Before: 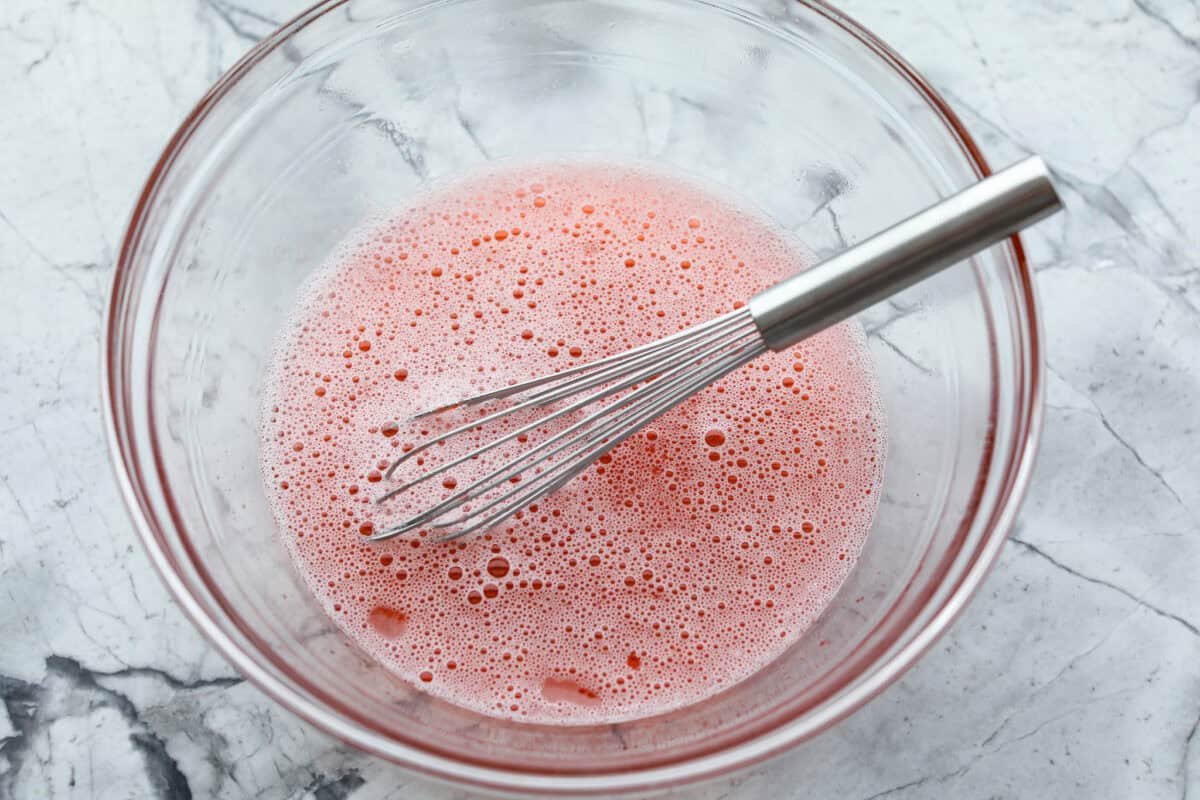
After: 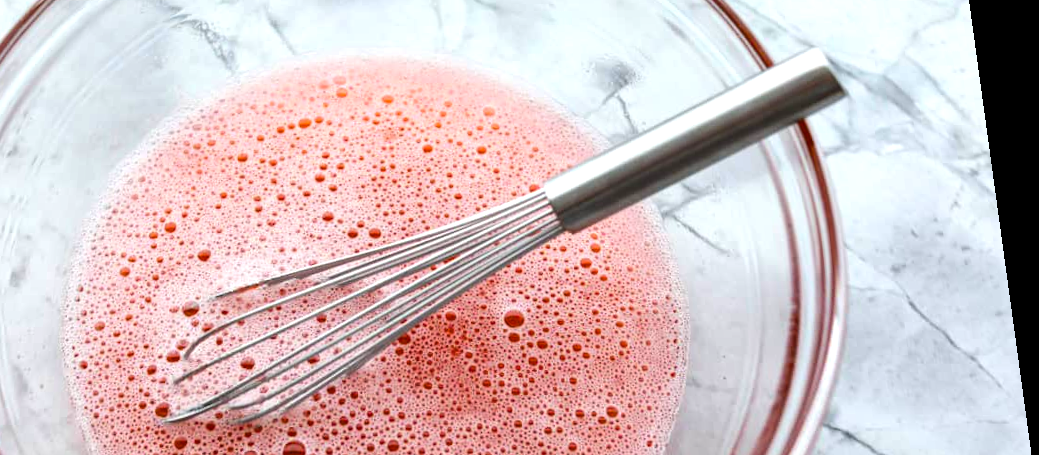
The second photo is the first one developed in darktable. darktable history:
crop: left 18.38%, top 11.092%, right 2.134%, bottom 33.217%
rotate and perspective: rotation 0.128°, lens shift (vertical) -0.181, lens shift (horizontal) -0.044, shear 0.001, automatic cropping off
tone equalizer: -8 EV -0.417 EV, -7 EV -0.389 EV, -6 EV -0.333 EV, -5 EV -0.222 EV, -3 EV 0.222 EV, -2 EV 0.333 EV, -1 EV 0.389 EV, +0 EV 0.417 EV, edges refinement/feathering 500, mask exposure compensation -1.57 EV, preserve details no
color balance rgb: perceptual saturation grading › global saturation 20%, global vibrance 20%
